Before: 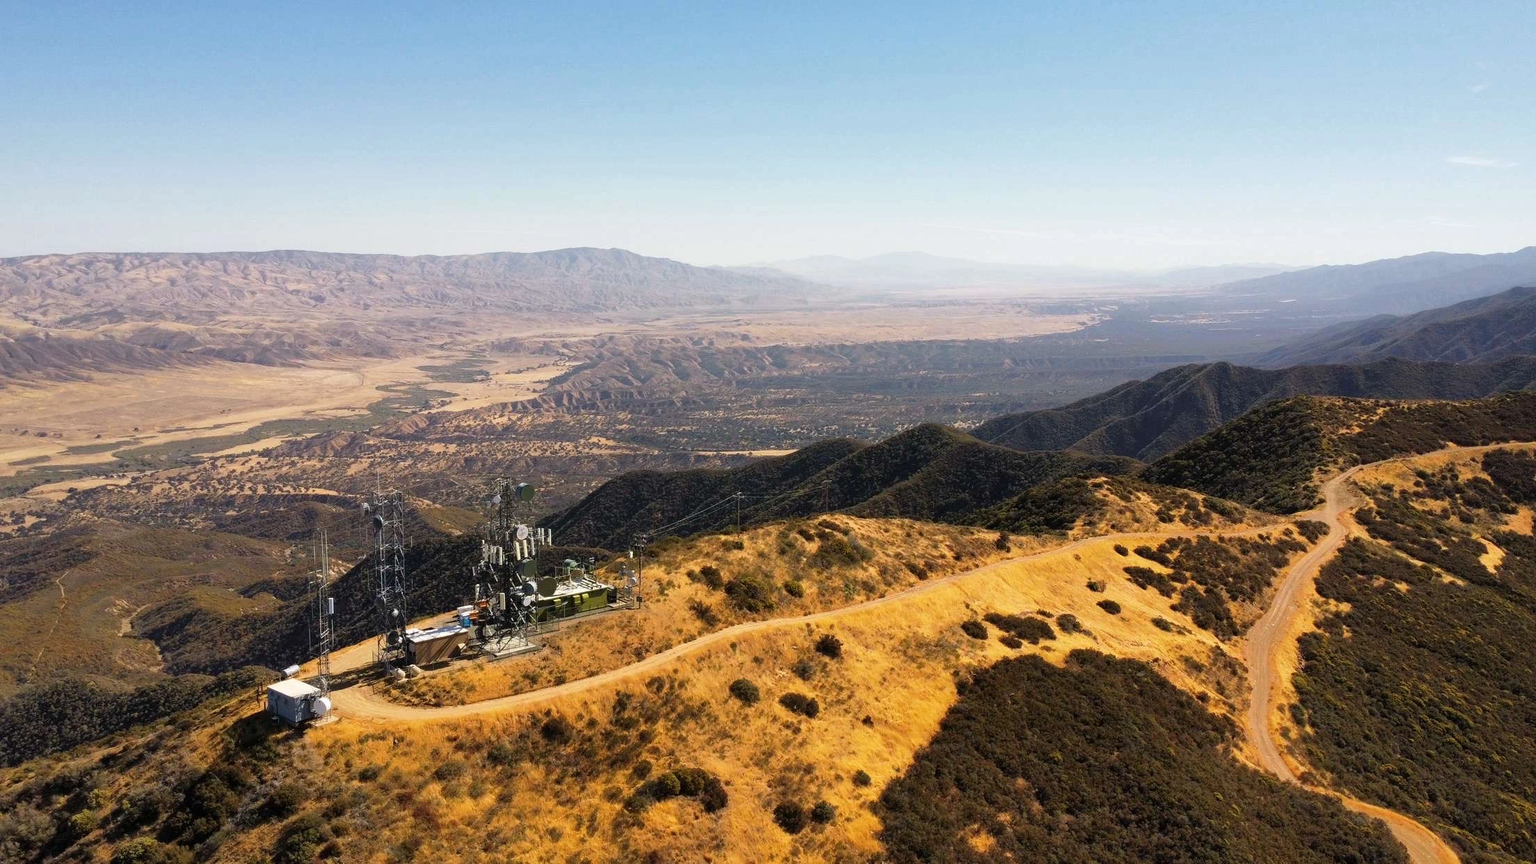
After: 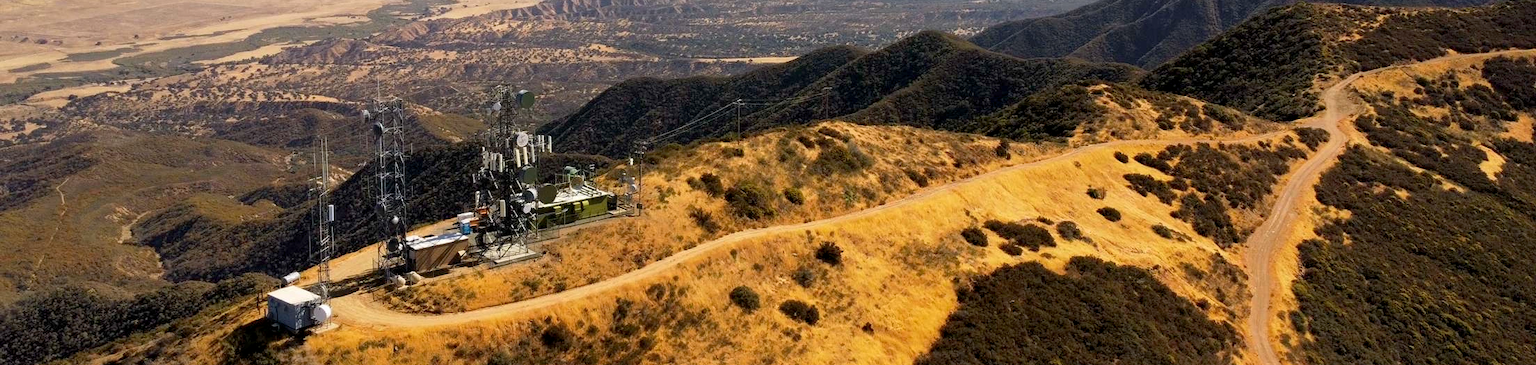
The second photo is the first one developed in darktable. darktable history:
levels: mode automatic, levels [0, 0.498, 0.996]
exposure: black level correction 0.005, exposure 0.003 EV, compensate exposure bias true, compensate highlight preservation false
crop: top 45.532%, bottom 12.116%
